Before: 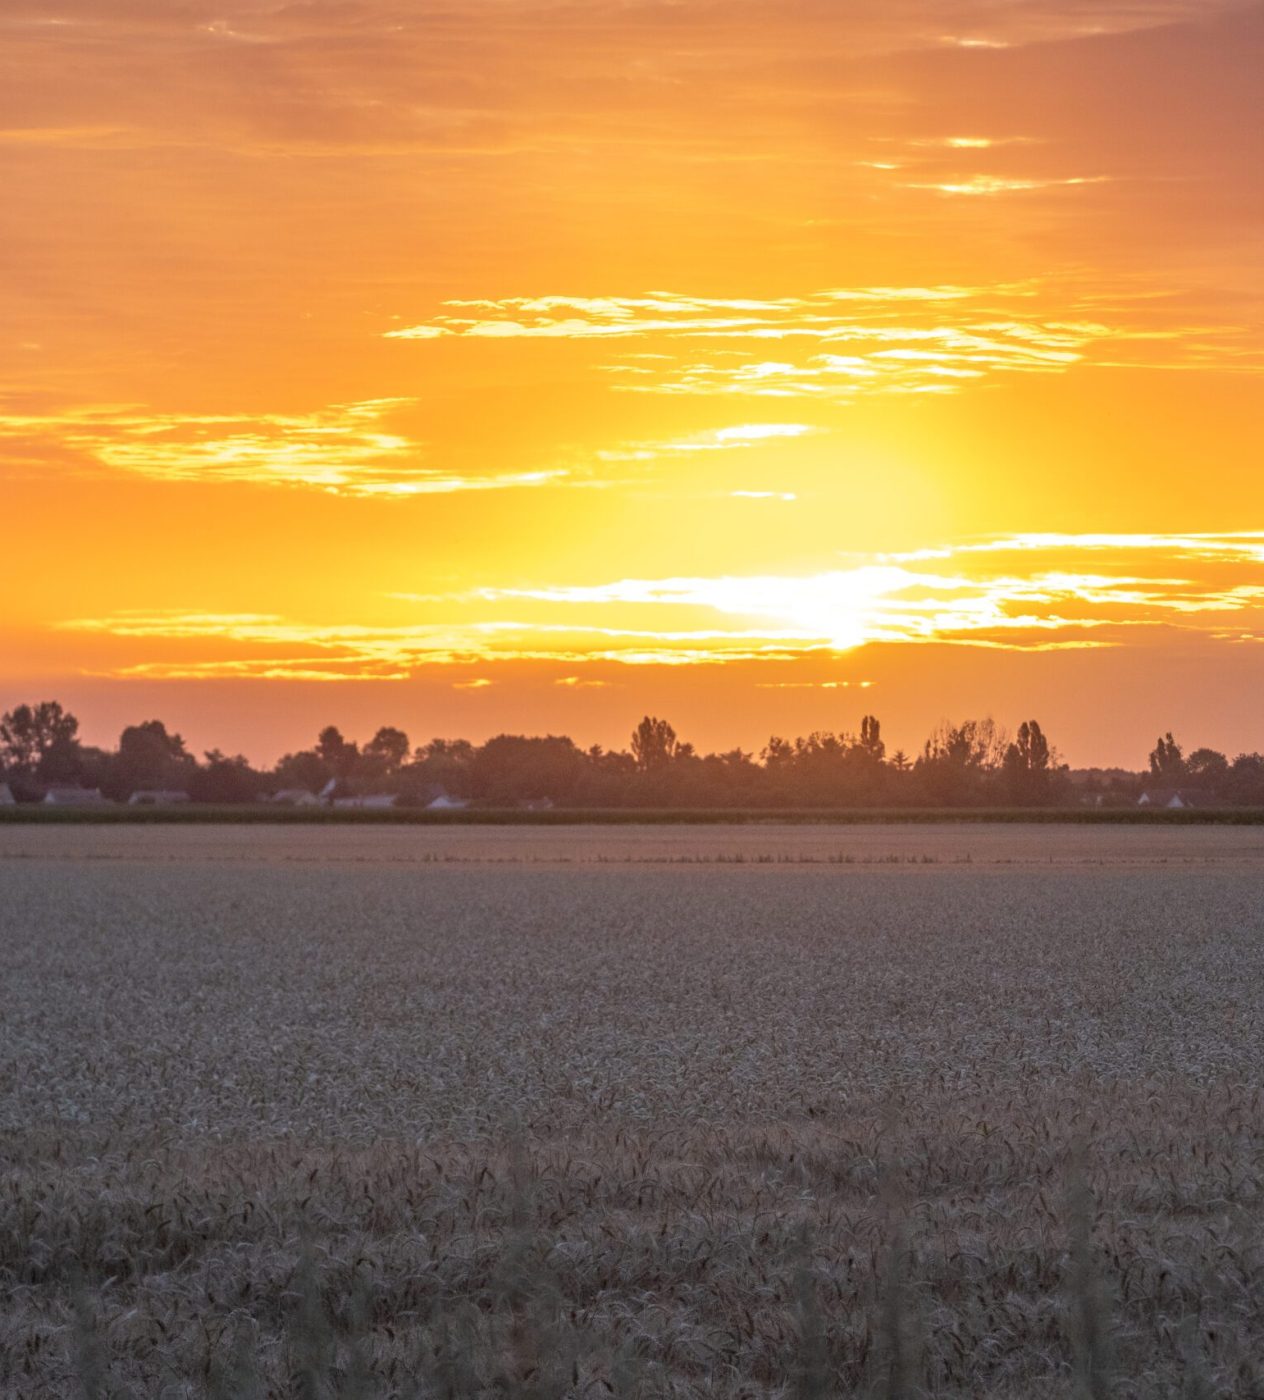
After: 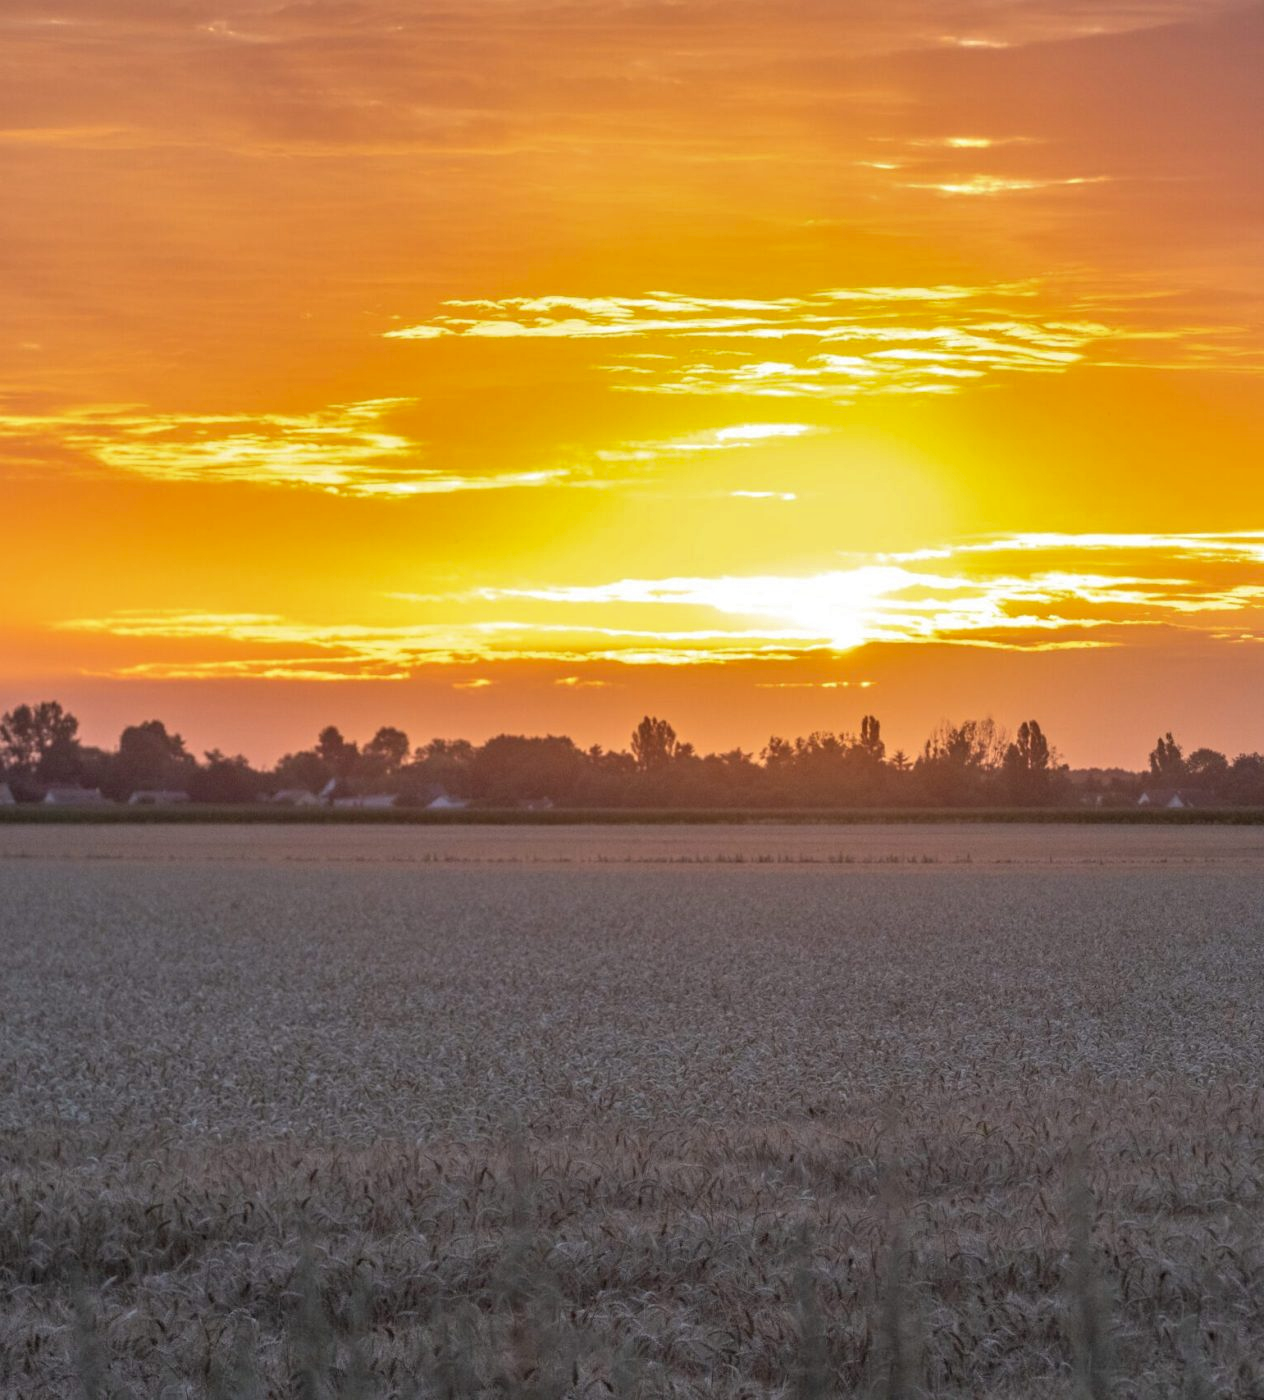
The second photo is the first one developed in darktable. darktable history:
shadows and highlights: shadows 39.38, highlights -52.89, low approximation 0.01, soften with gaussian
